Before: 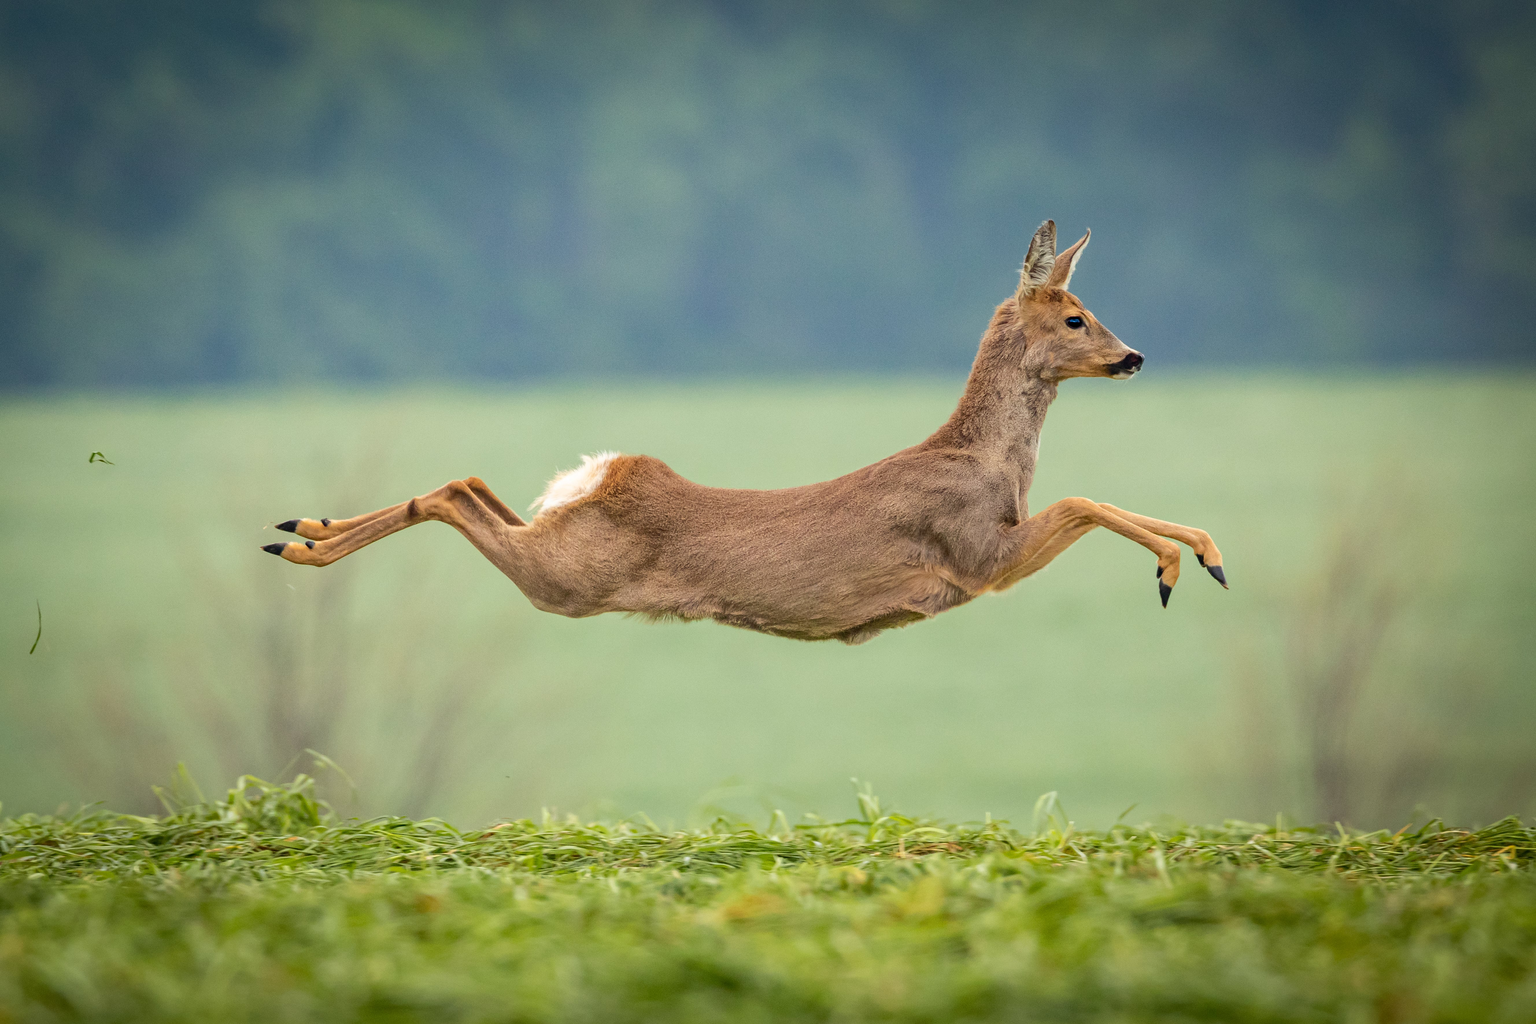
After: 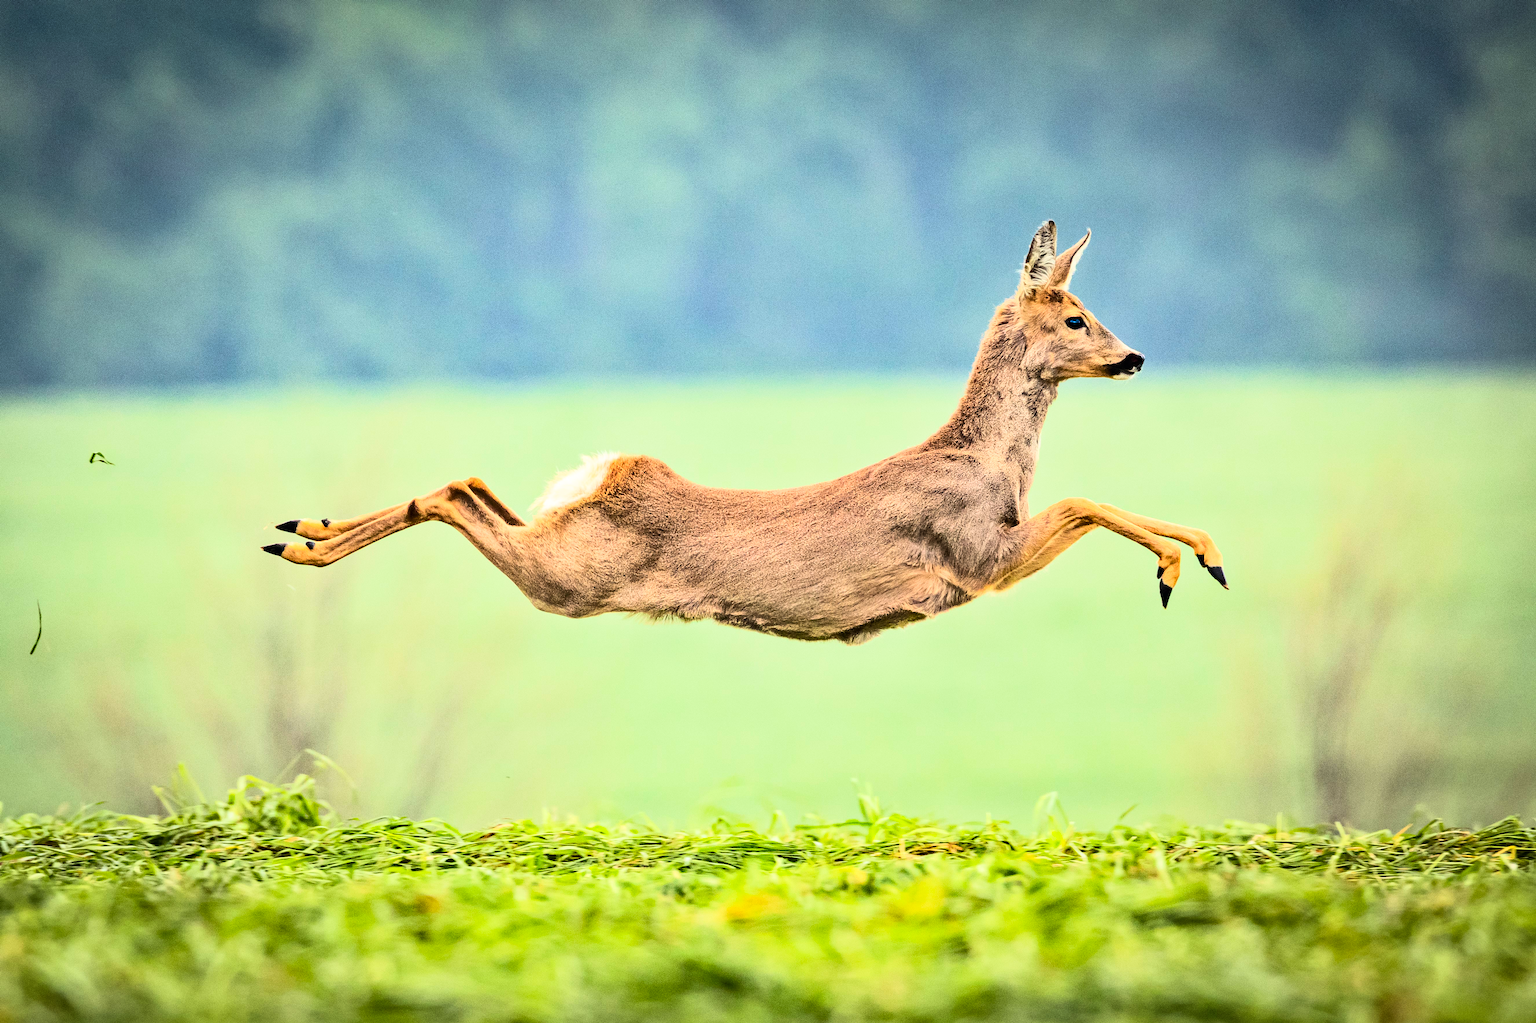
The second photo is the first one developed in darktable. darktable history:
shadows and highlights: soften with gaussian
rgb curve: curves: ch0 [(0, 0) (0.21, 0.15) (0.24, 0.21) (0.5, 0.75) (0.75, 0.96) (0.89, 0.99) (1, 1)]; ch1 [(0, 0.02) (0.21, 0.13) (0.25, 0.2) (0.5, 0.67) (0.75, 0.9) (0.89, 0.97) (1, 1)]; ch2 [(0, 0.02) (0.21, 0.13) (0.25, 0.2) (0.5, 0.67) (0.75, 0.9) (0.89, 0.97) (1, 1)], compensate middle gray true
